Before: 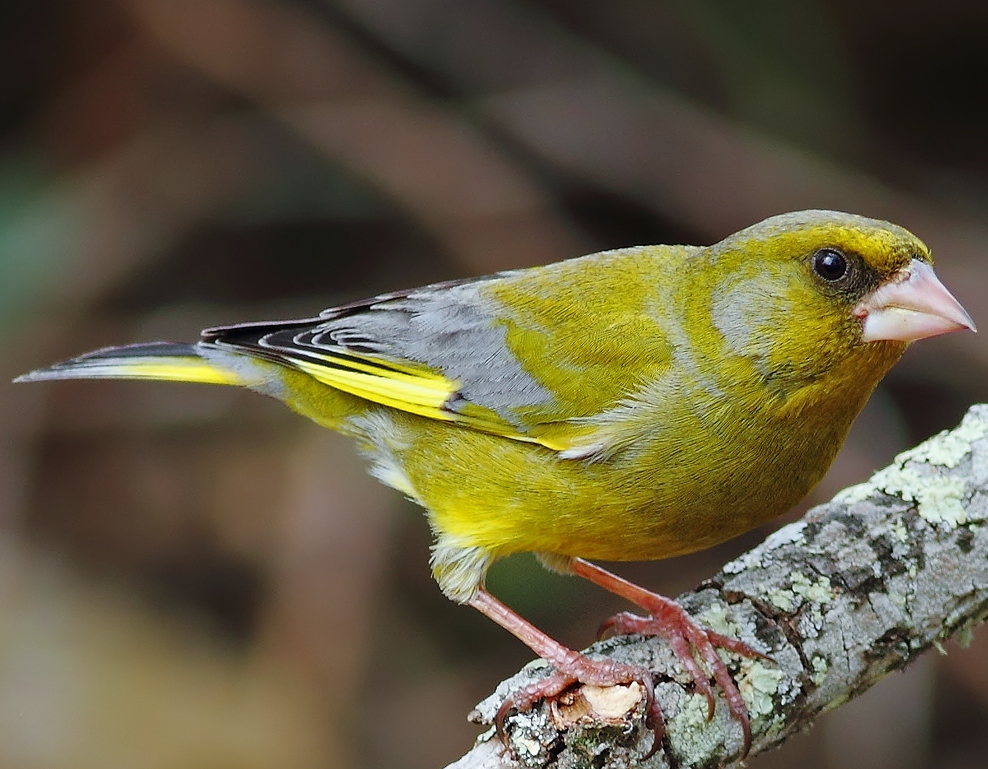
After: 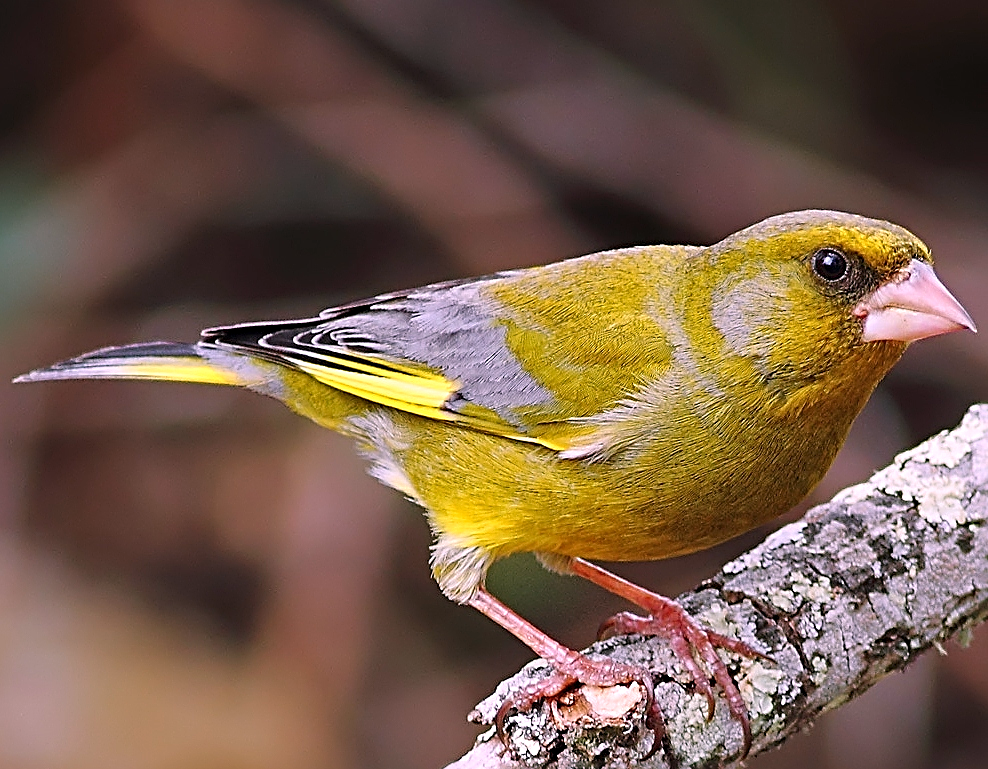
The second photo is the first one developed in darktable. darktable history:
sharpen: radius 3.025, amount 0.757
exposure: compensate highlight preservation false
white balance: red 1.188, blue 1.11
